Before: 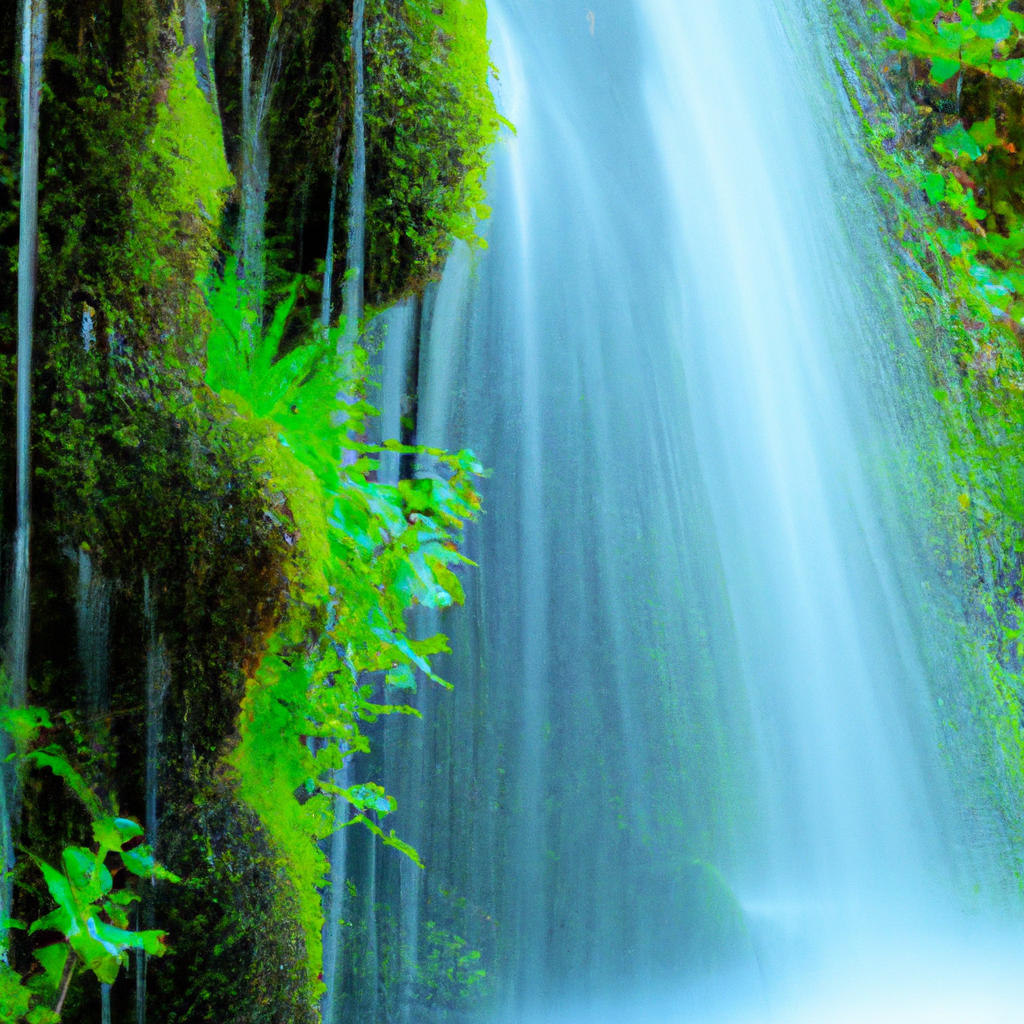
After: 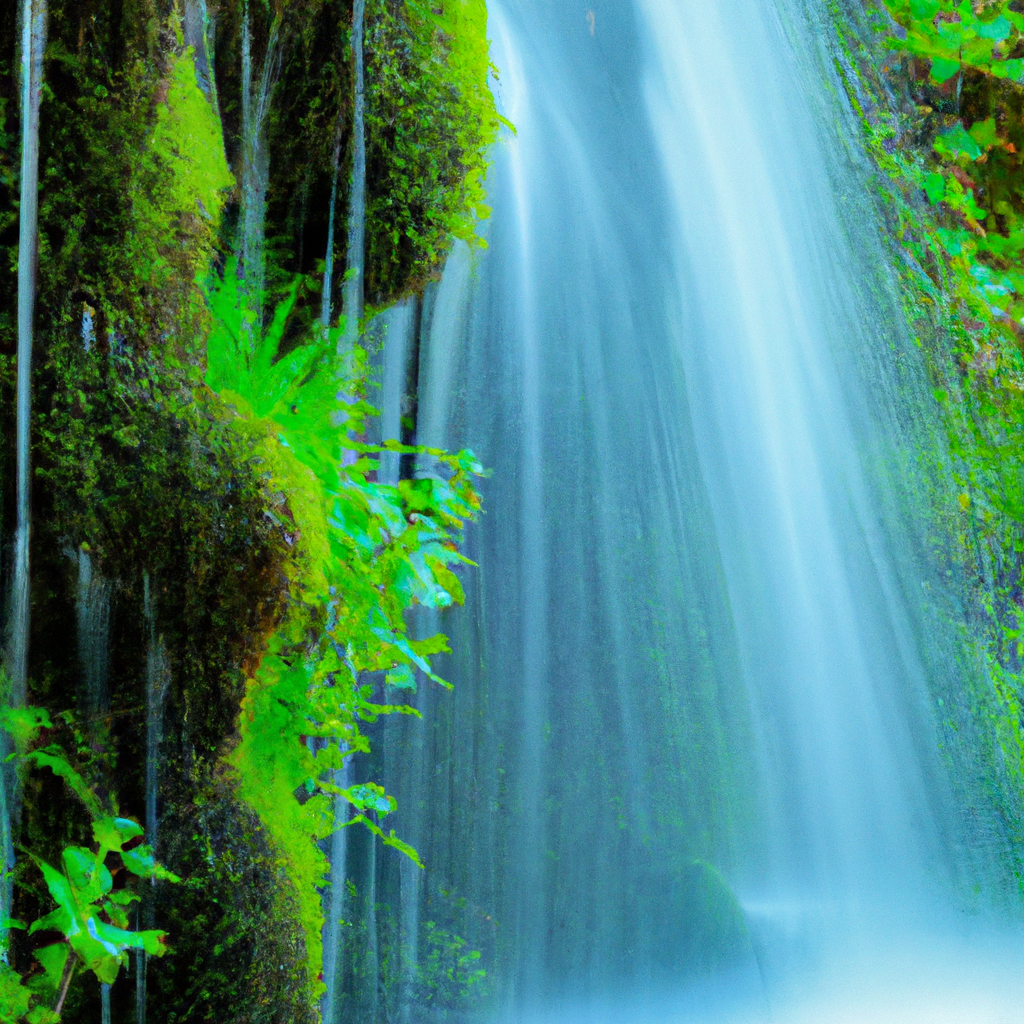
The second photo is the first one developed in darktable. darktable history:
shadows and highlights: radius 108.7, shadows 24.09, highlights -58.97, low approximation 0.01, soften with gaussian
